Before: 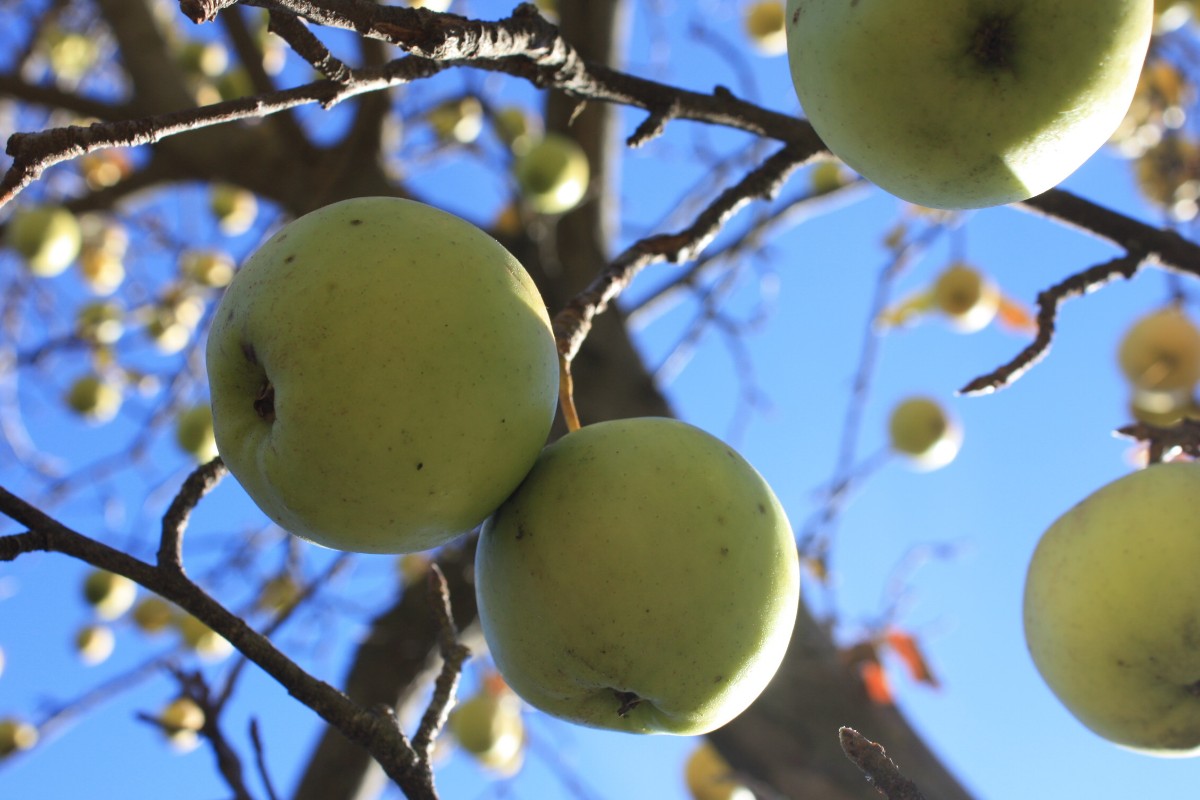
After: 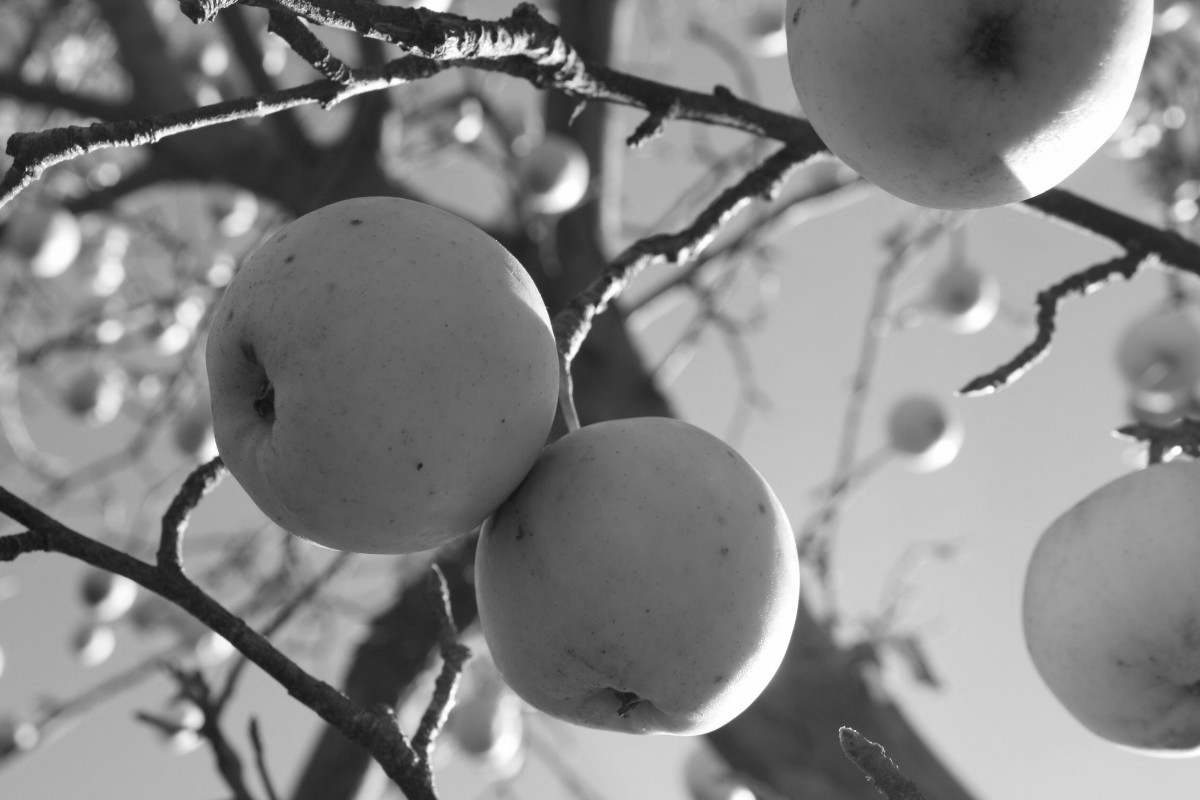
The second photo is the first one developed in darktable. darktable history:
rgb levels: mode RGB, independent channels, levels [[0, 0.474, 1], [0, 0.5, 1], [0, 0.5, 1]]
monochrome: on, module defaults
